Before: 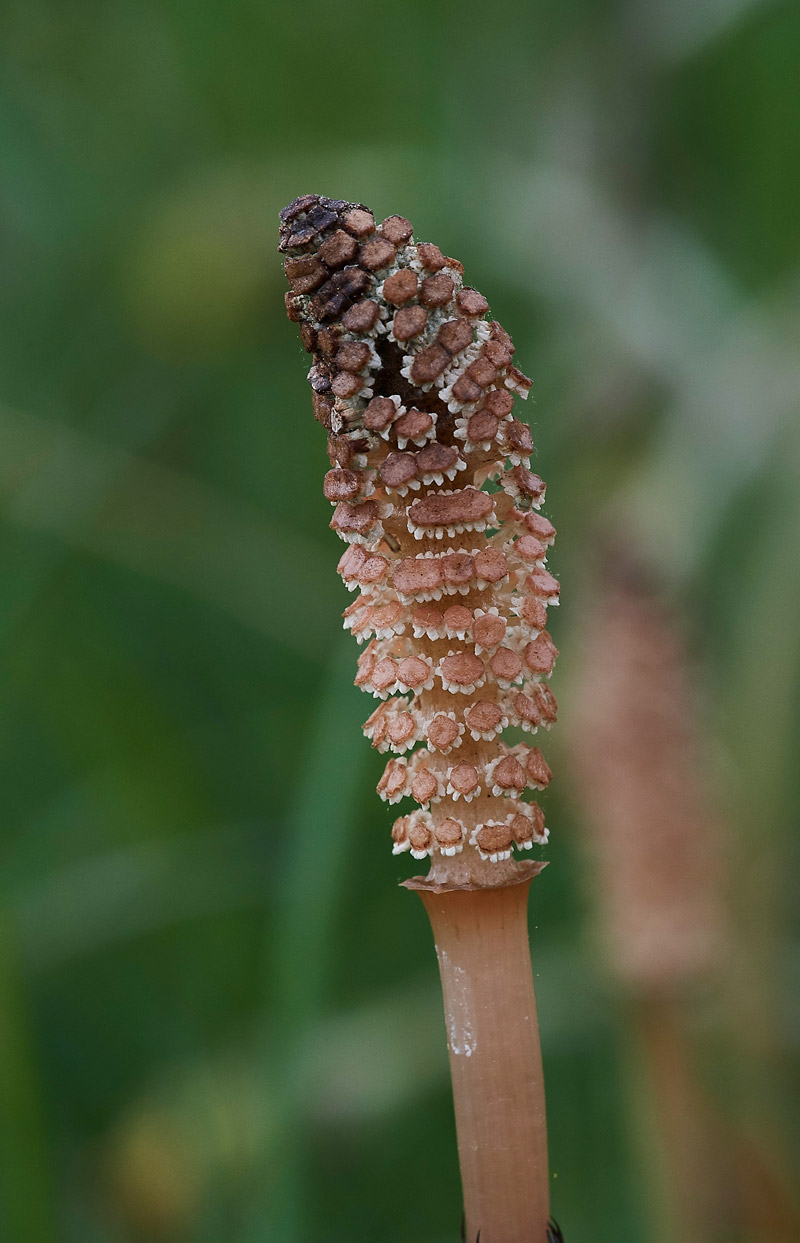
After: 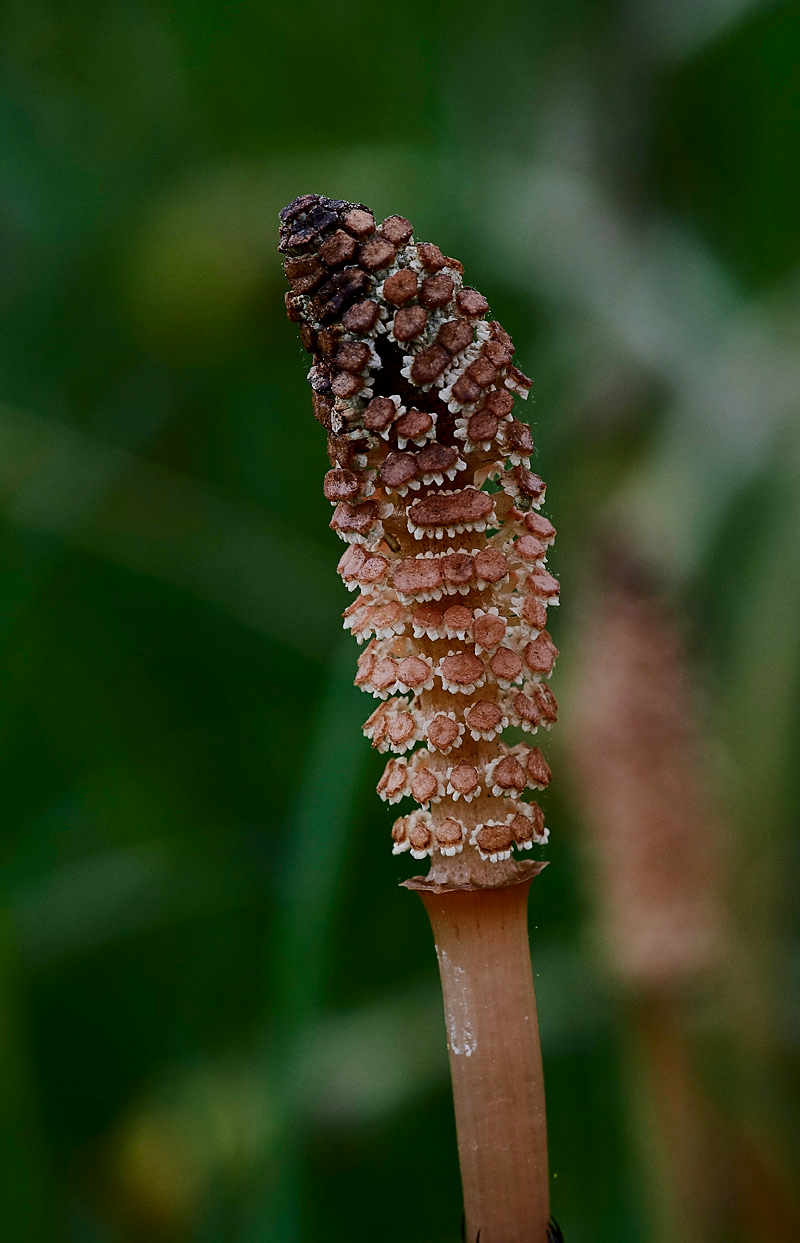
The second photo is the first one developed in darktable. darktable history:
filmic rgb: black relative exposure -7.65 EV, white relative exposure 4.56 EV, hardness 3.61
contrast brightness saturation: contrast 0.187, brightness -0.112, saturation 0.207
sharpen: amount 0.209
